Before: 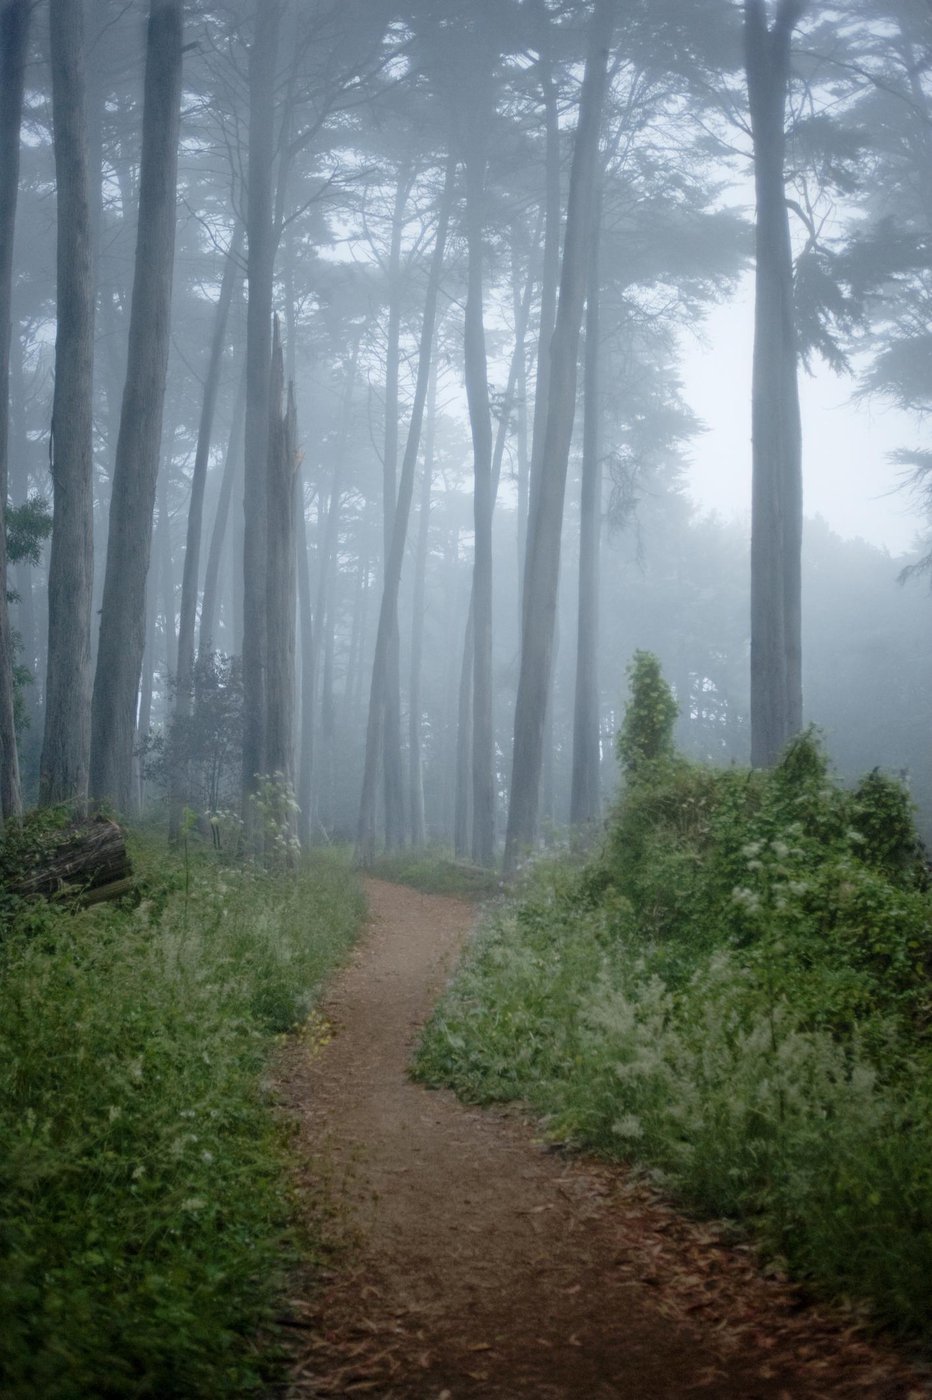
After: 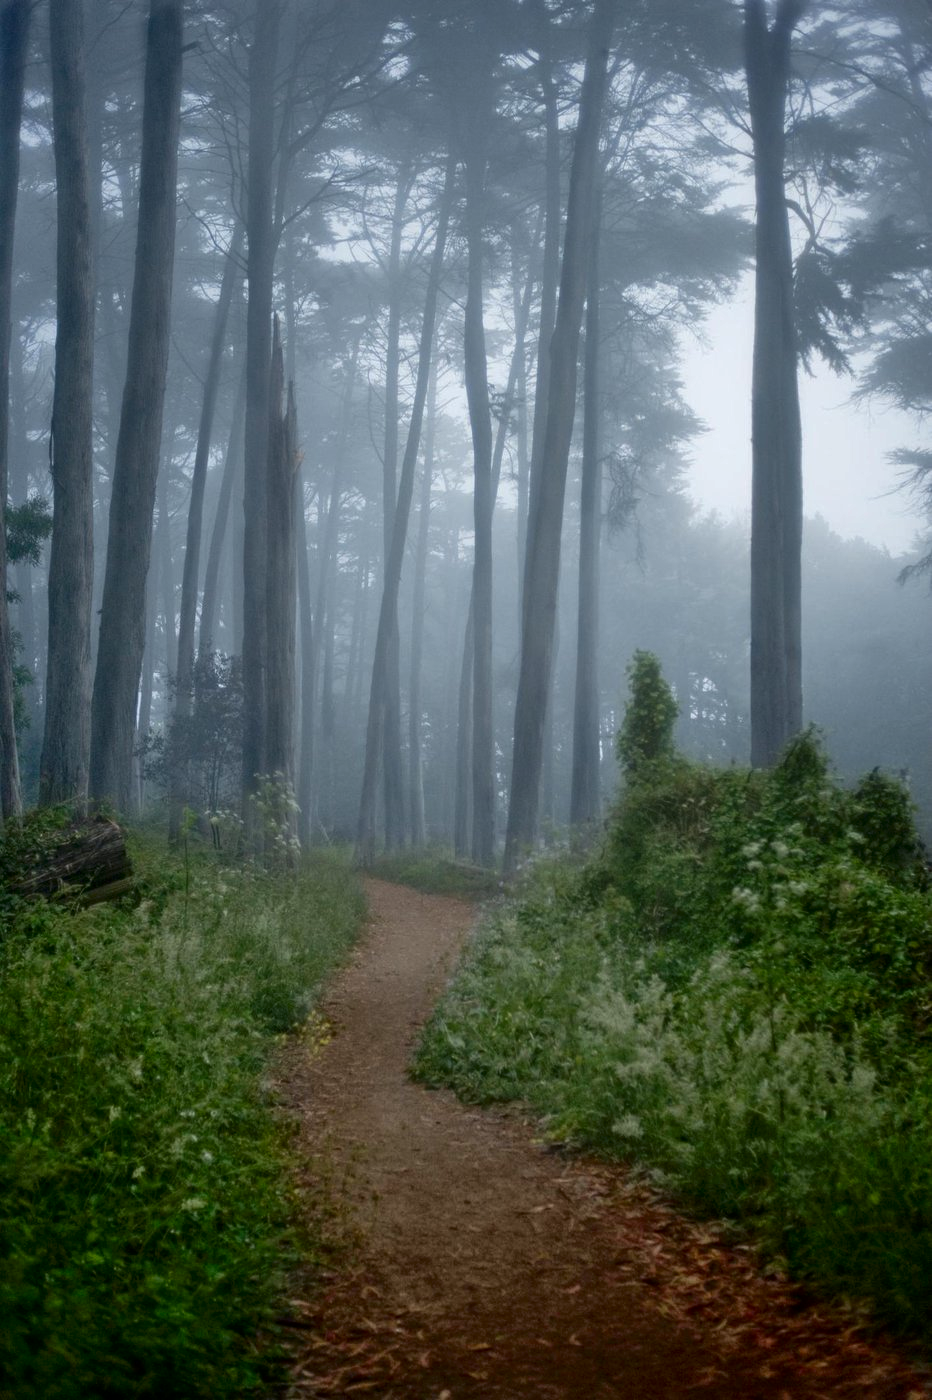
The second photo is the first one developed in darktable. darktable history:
contrast brightness saturation: brightness -0.2, saturation 0.08
shadows and highlights: shadows color adjustment 97.66%, soften with gaussian
